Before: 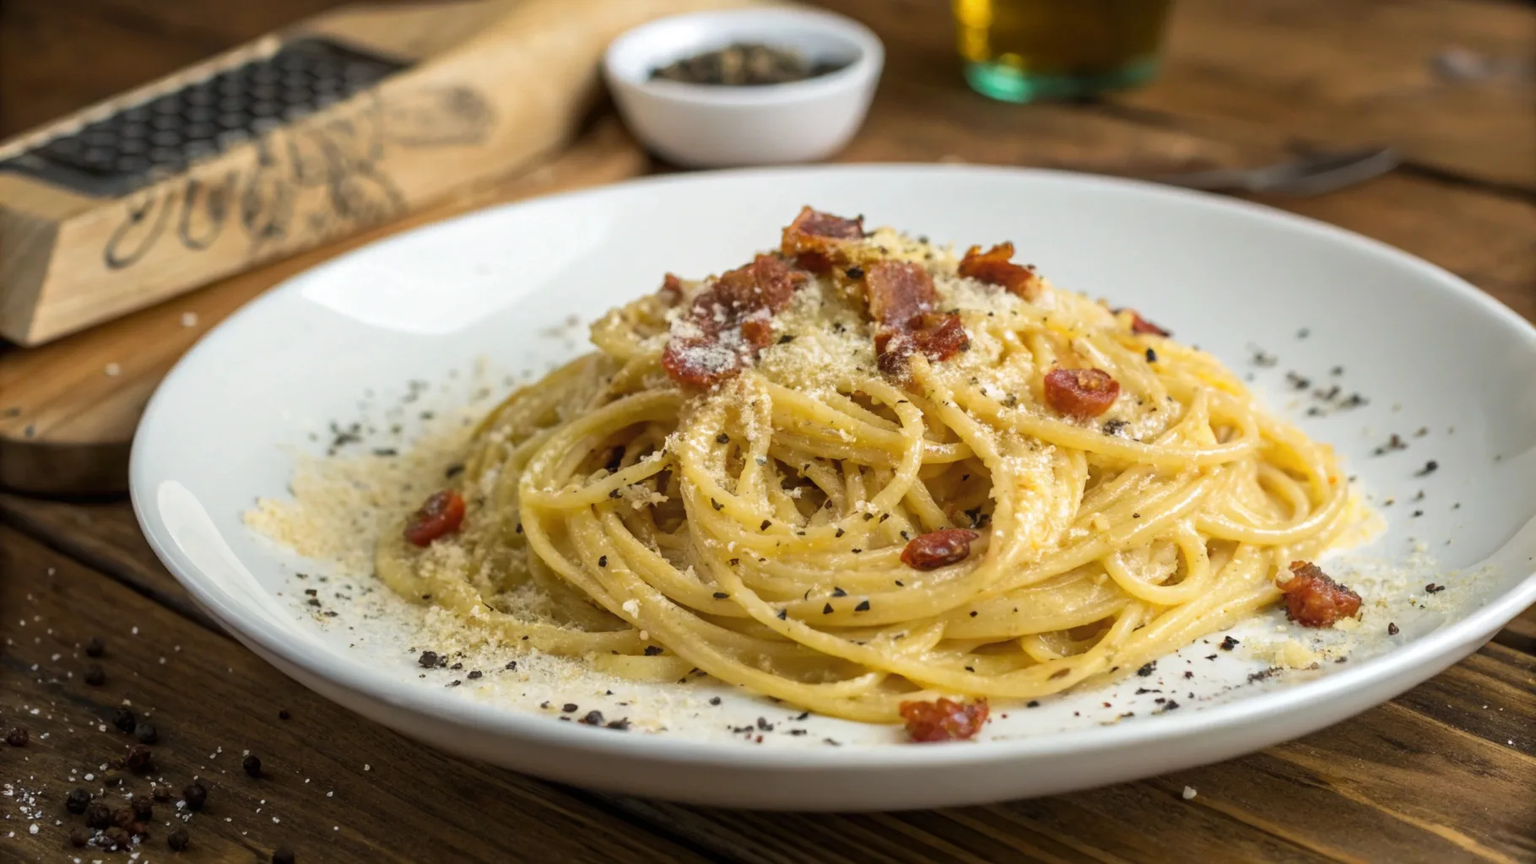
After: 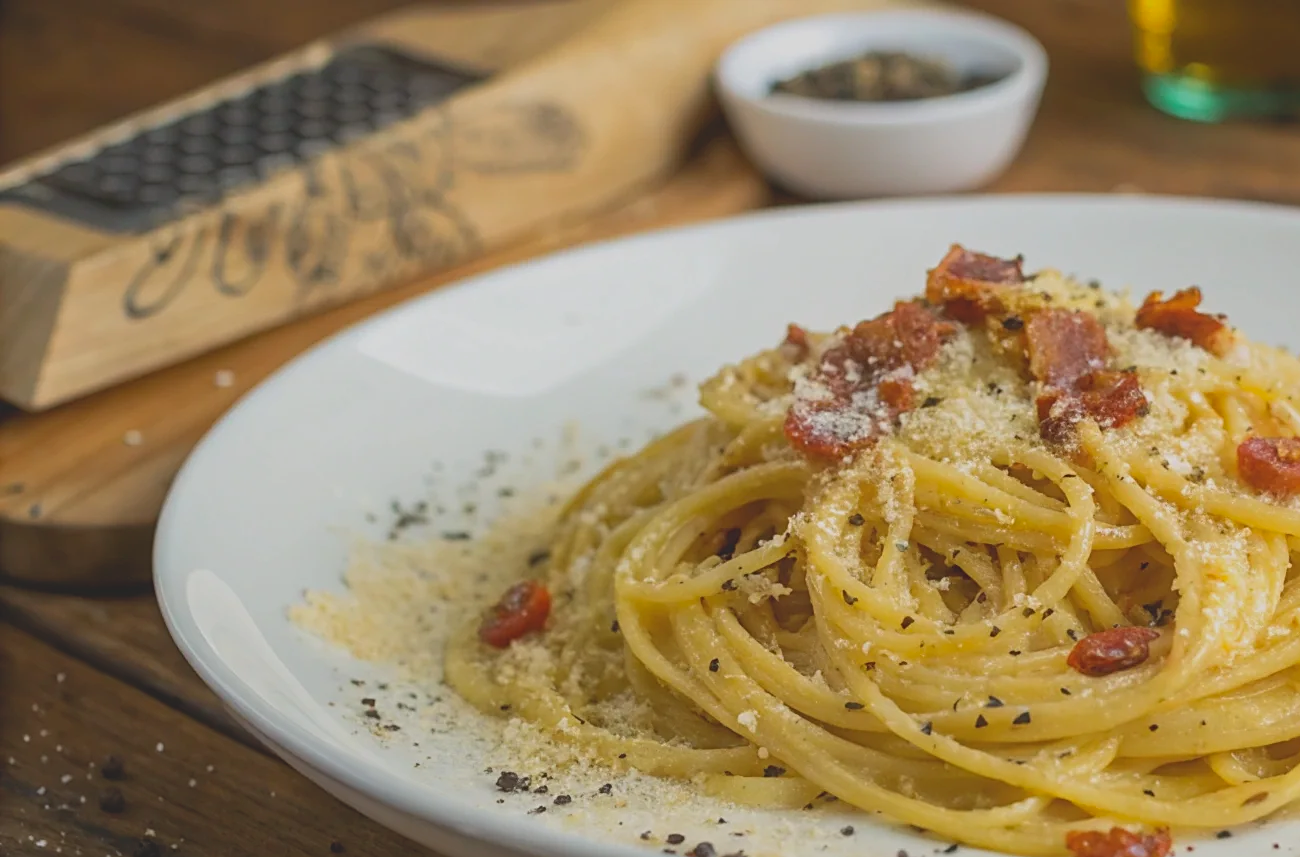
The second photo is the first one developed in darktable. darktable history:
sharpen: on, module defaults
tone equalizer: on, module defaults
crop: right 28.568%, bottom 16.211%
contrast brightness saturation: contrast -0.277
